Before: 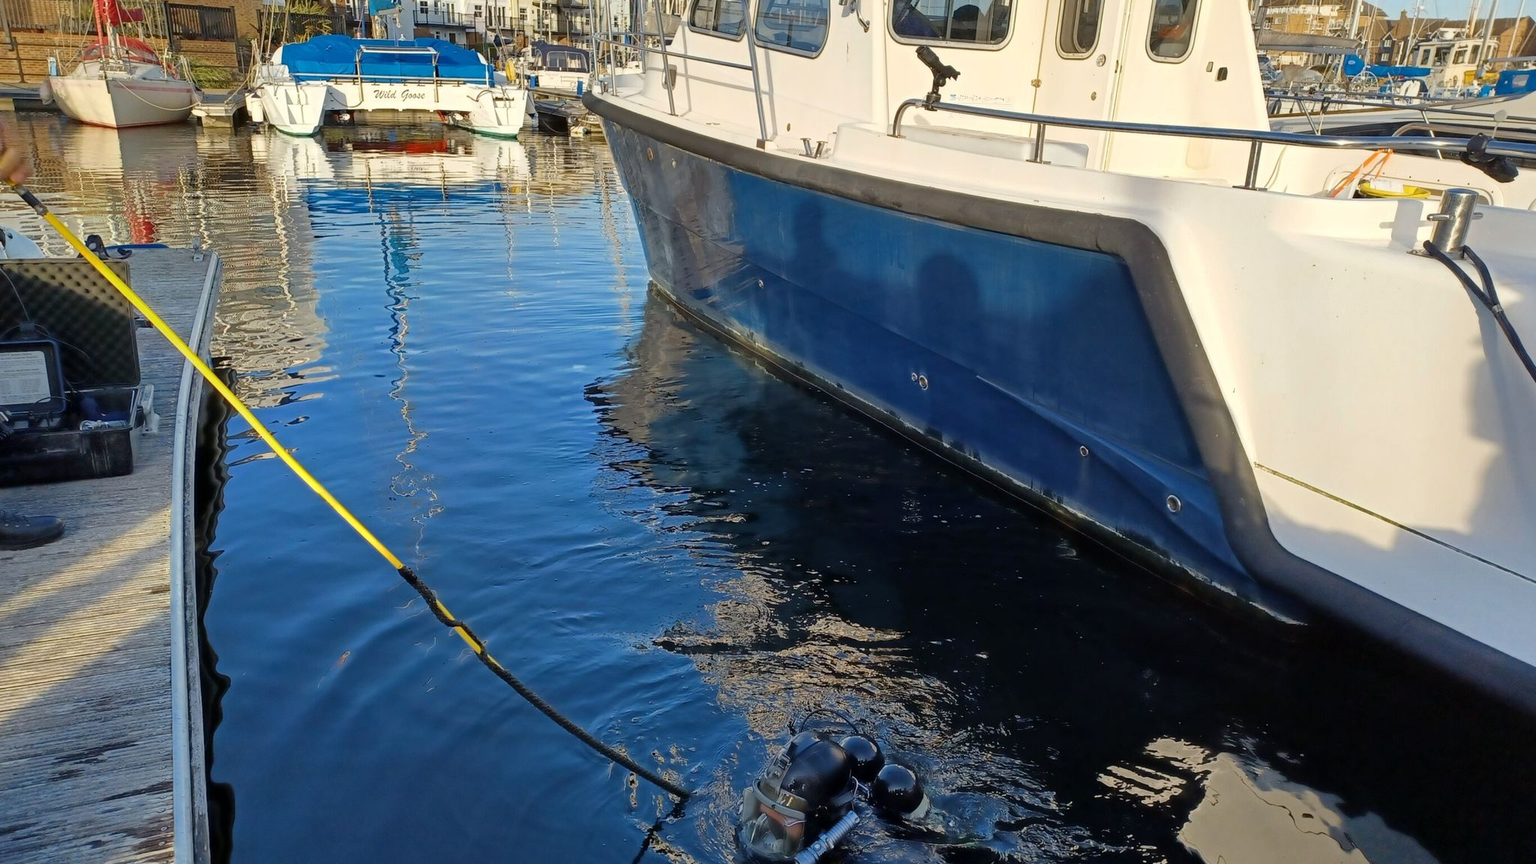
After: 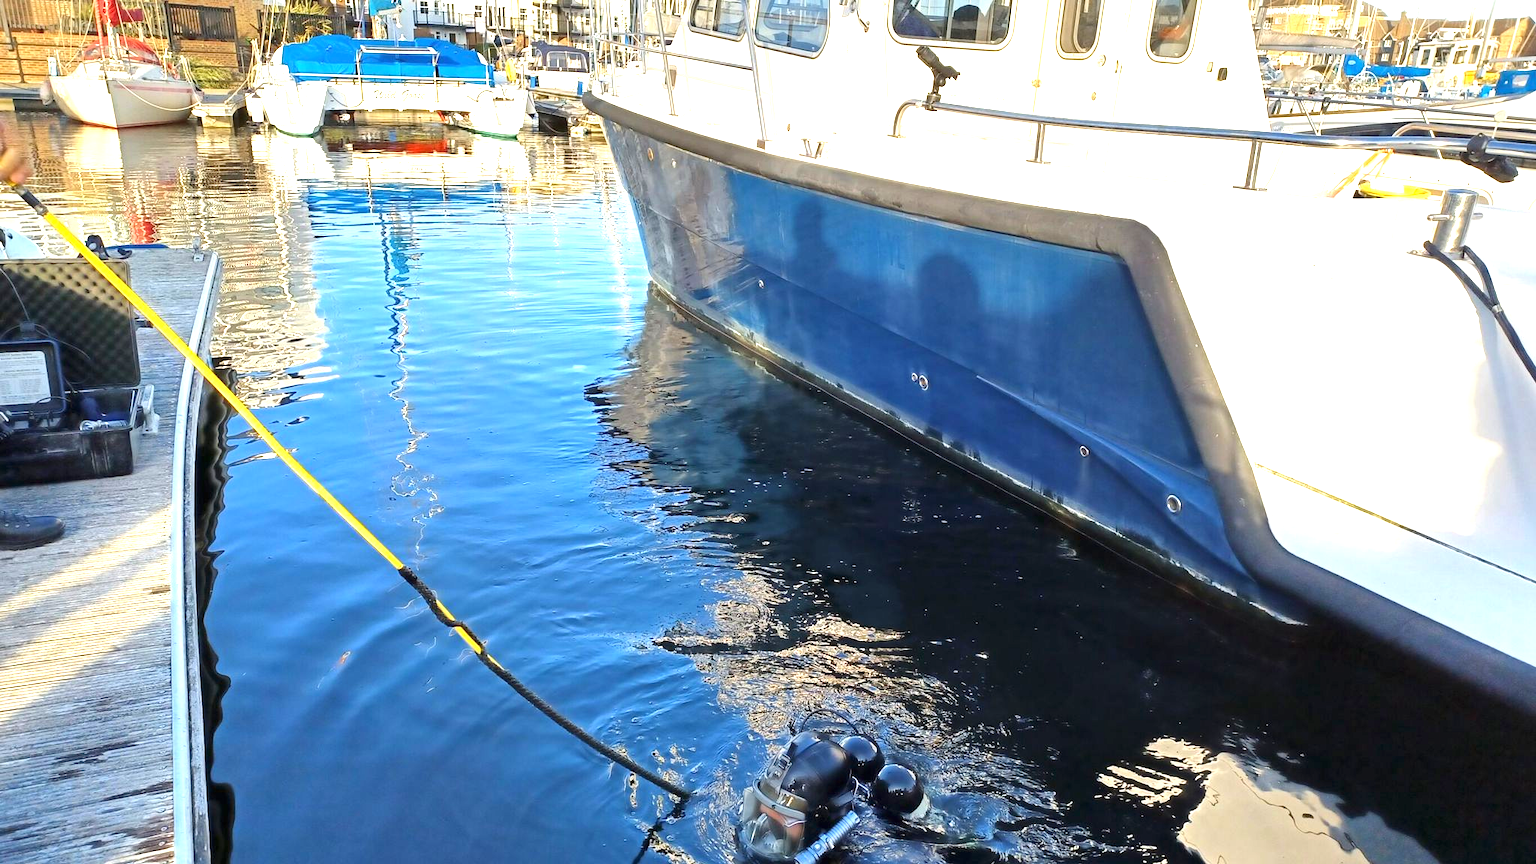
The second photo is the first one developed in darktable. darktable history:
exposure: black level correction 0, exposure 1.507 EV, compensate highlight preservation false
